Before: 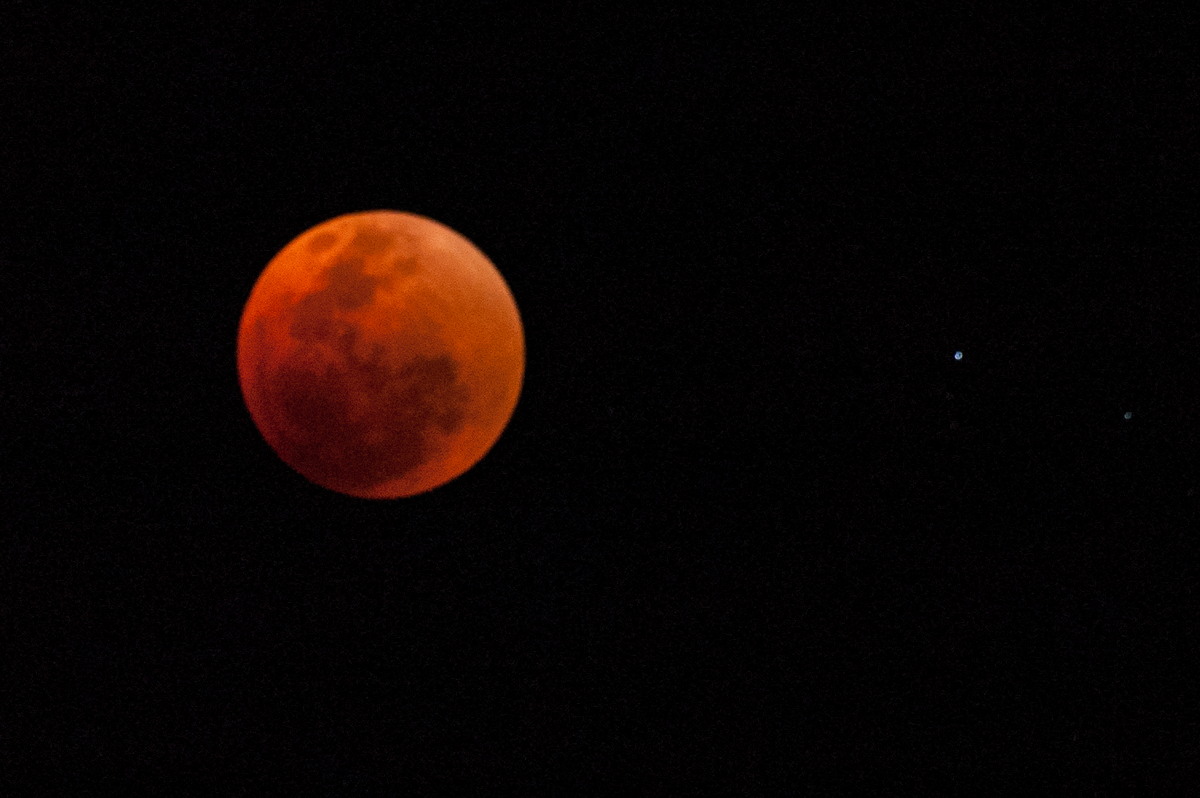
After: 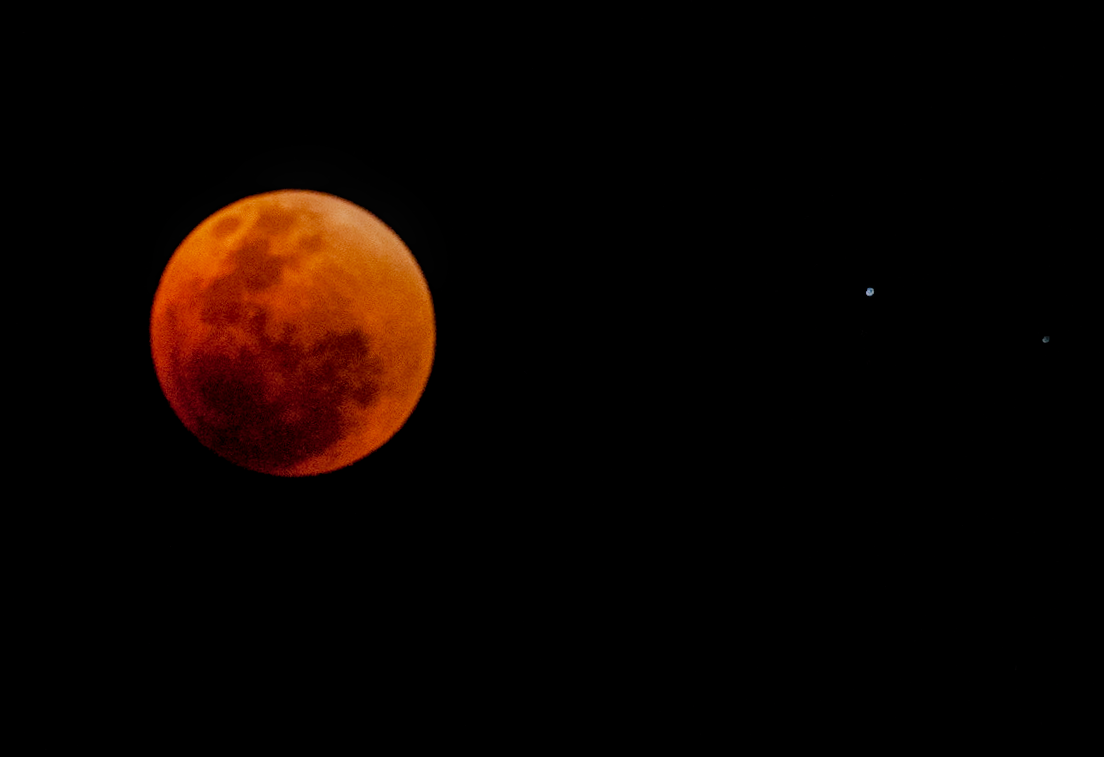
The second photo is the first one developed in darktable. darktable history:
crop and rotate: angle 1.96°, left 5.673%, top 5.673%
filmic rgb: middle gray luminance 30%, black relative exposure -9 EV, white relative exposure 7 EV, threshold 6 EV, target black luminance 0%, hardness 2.94, latitude 2.04%, contrast 0.963, highlights saturation mix 5%, shadows ↔ highlights balance 12.16%, add noise in highlights 0, preserve chrominance no, color science v3 (2019), use custom middle-gray values true, iterations of high-quality reconstruction 0, contrast in highlights soft, enable highlight reconstruction true
rotate and perspective: rotation -2.22°, lens shift (horizontal) -0.022, automatic cropping off
exposure: exposure 1 EV, compensate highlight preservation false
local contrast: on, module defaults
